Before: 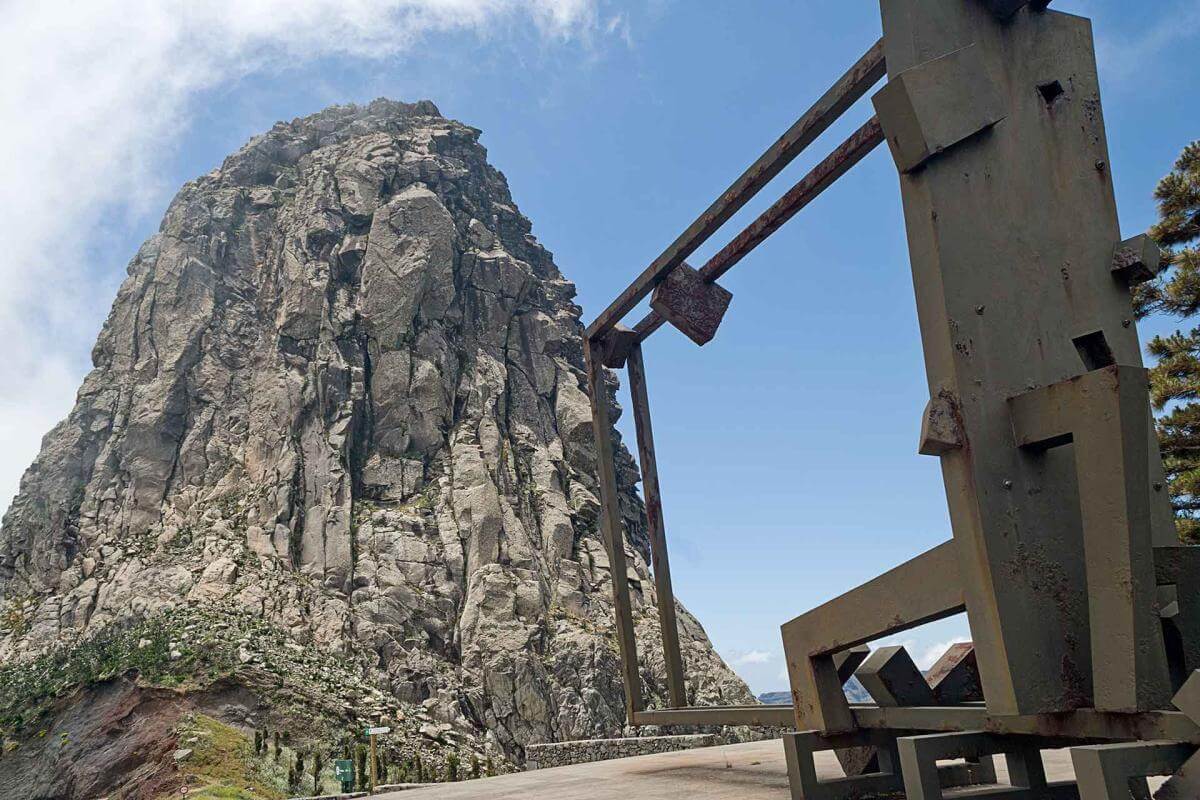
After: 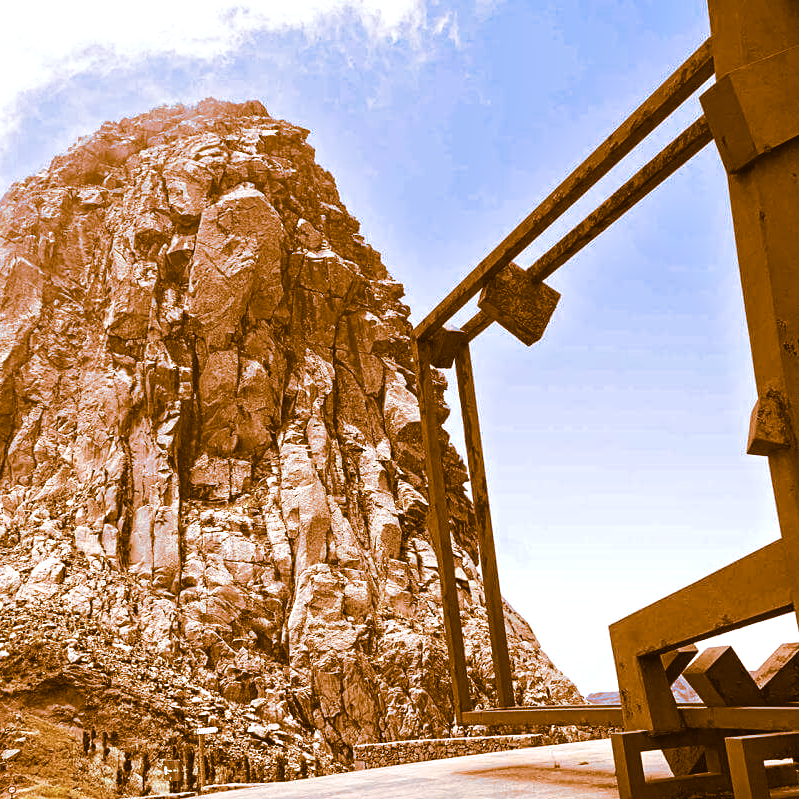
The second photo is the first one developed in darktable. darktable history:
crop and rotate: left 14.385%, right 18.948%
contrast brightness saturation: contrast -0.08, brightness -0.04, saturation -0.11
split-toning: shadows › hue 26°, shadows › saturation 0.92, highlights › hue 40°, highlights › saturation 0.92, balance -63, compress 0%
exposure: exposure 0.2 EV, compensate highlight preservation false
white balance: red 1.004, blue 1.096
color balance: mode lift, gamma, gain (sRGB)
tone equalizer: -8 EV 0.001 EV, -7 EV -0.002 EV, -6 EV 0.002 EV, -5 EV -0.03 EV, -4 EV -0.116 EV, -3 EV -0.169 EV, -2 EV 0.24 EV, -1 EV 0.702 EV, +0 EV 0.493 EV
